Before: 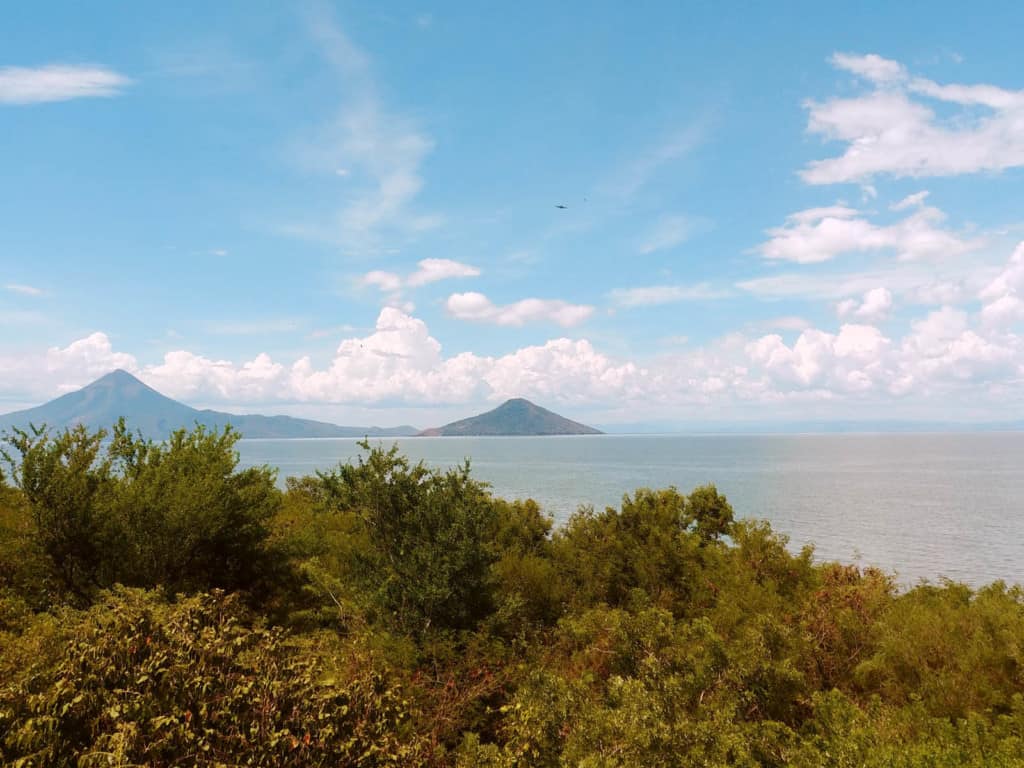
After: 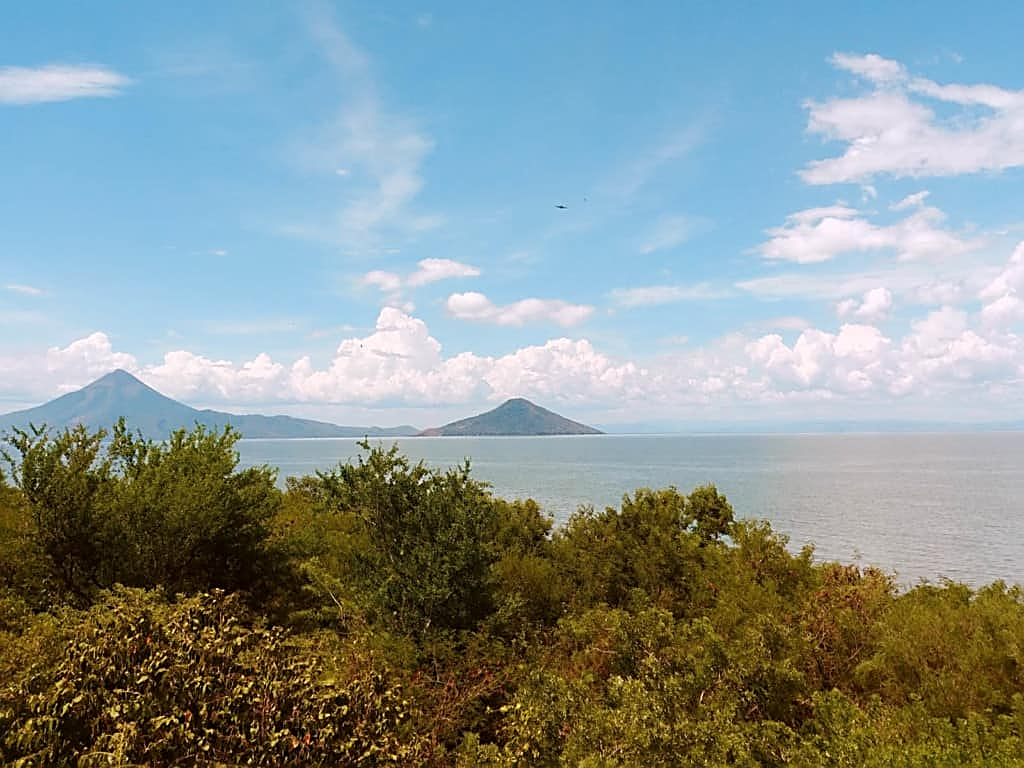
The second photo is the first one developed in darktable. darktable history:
sharpen: amount 0.748
